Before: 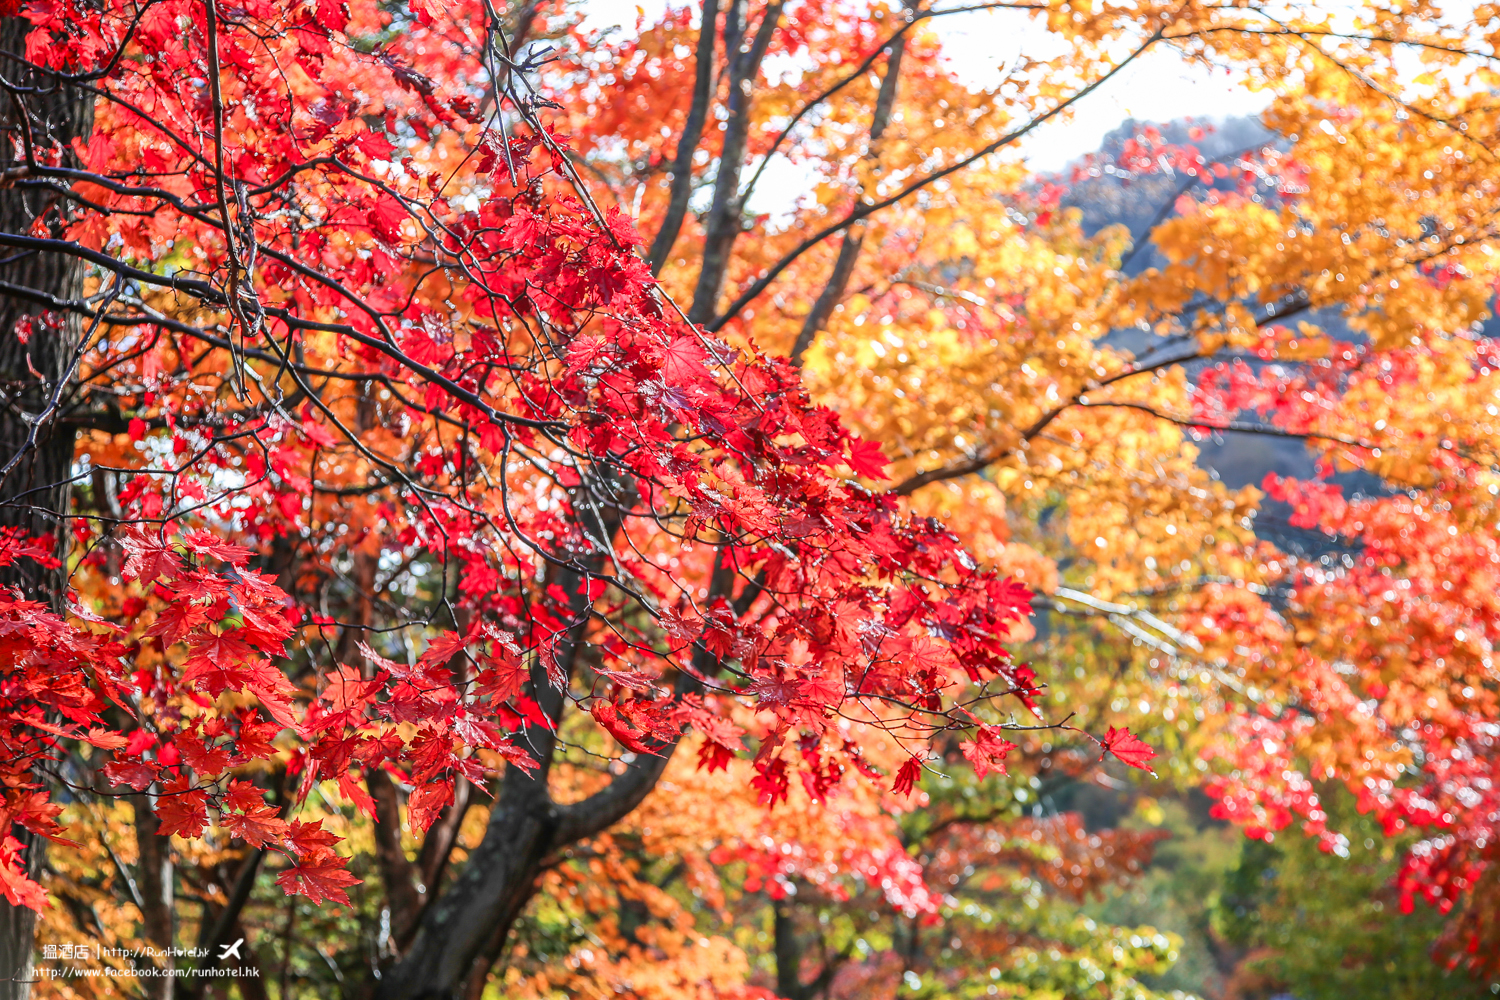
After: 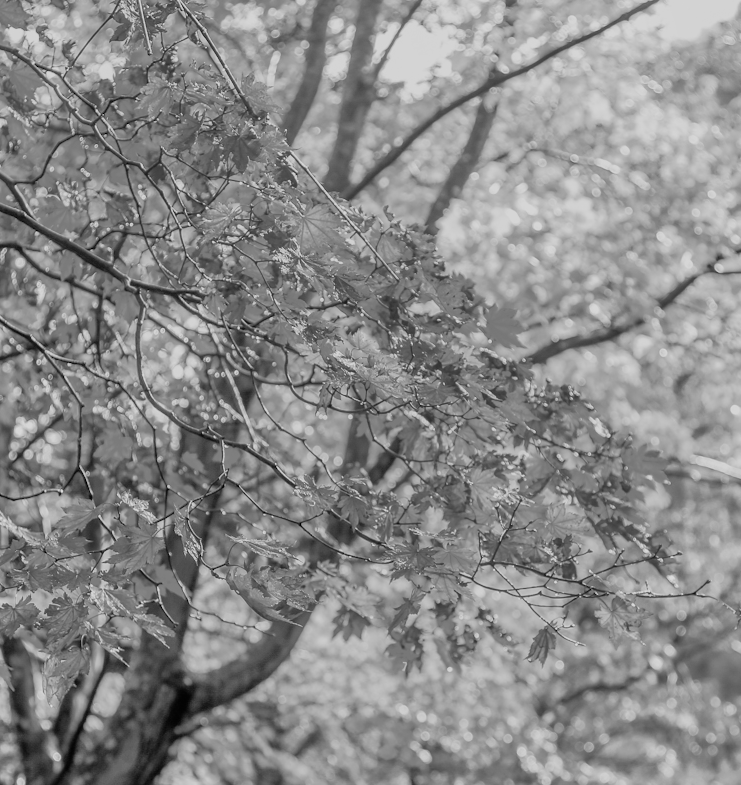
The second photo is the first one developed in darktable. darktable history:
tone equalizer: -7 EV 0.15 EV, -6 EV 0.6 EV, -5 EV 1.15 EV, -4 EV 1.33 EV, -3 EV 1.15 EV, -2 EV 0.6 EV, -1 EV 0.15 EV, mask exposure compensation -0.5 EV
monochrome: a -6.99, b 35.61, size 1.4
exposure: exposure 0.078 EV, compensate highlight preservation false
filmic rgb: black relative exposure -7.65 EV, white relative exposure 4.56 EV, hardness 3.61
crop and rotate: angle 0.02°, left 24.353%, top 13.219%, right 26.156%, bottom 8.224%
